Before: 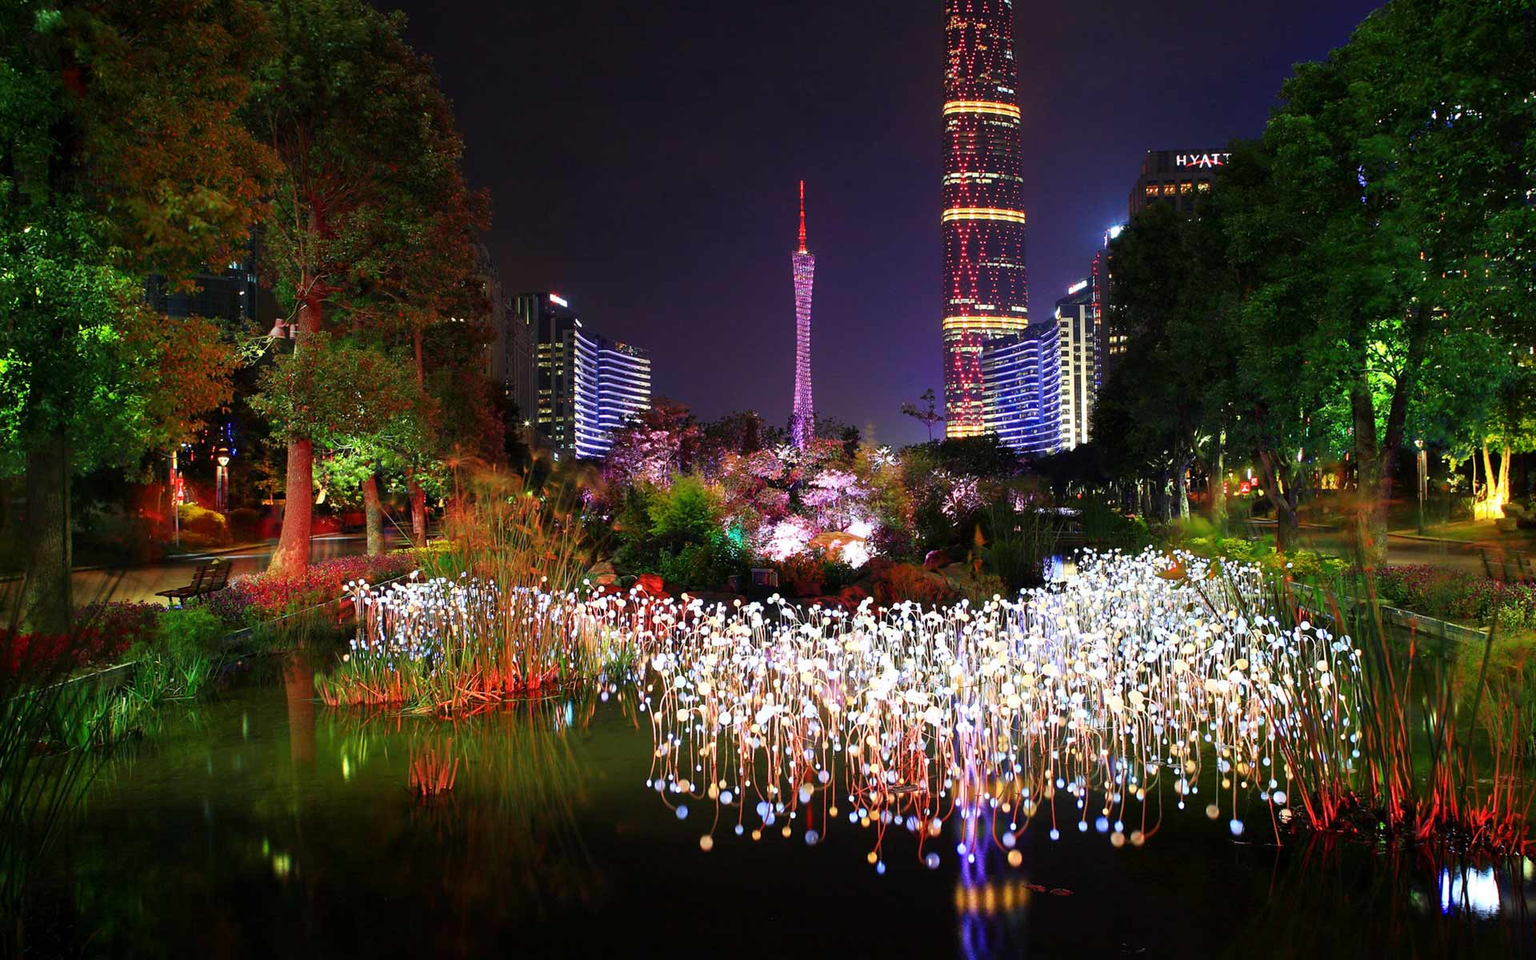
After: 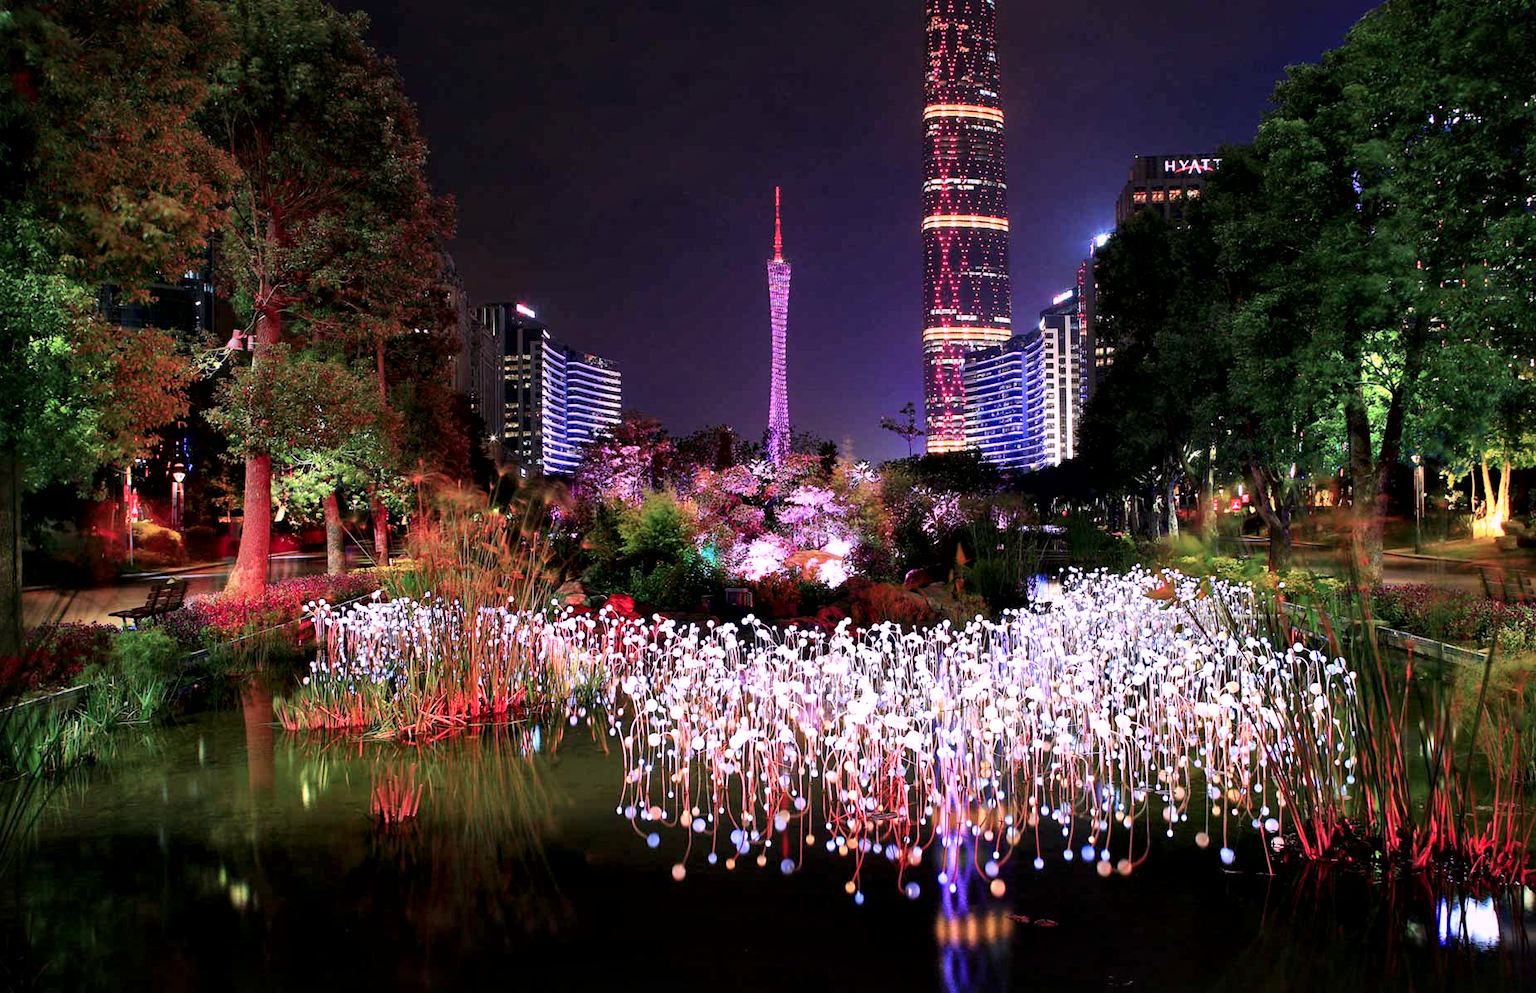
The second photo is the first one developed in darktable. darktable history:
crop and rotate: left 3.289%
color correction: highlights a* 15.33, highlights b* -20.54
local contrast: mode bilateral grid, contrast 100, coarseness 100, detail 165%, midtone range 0.2
